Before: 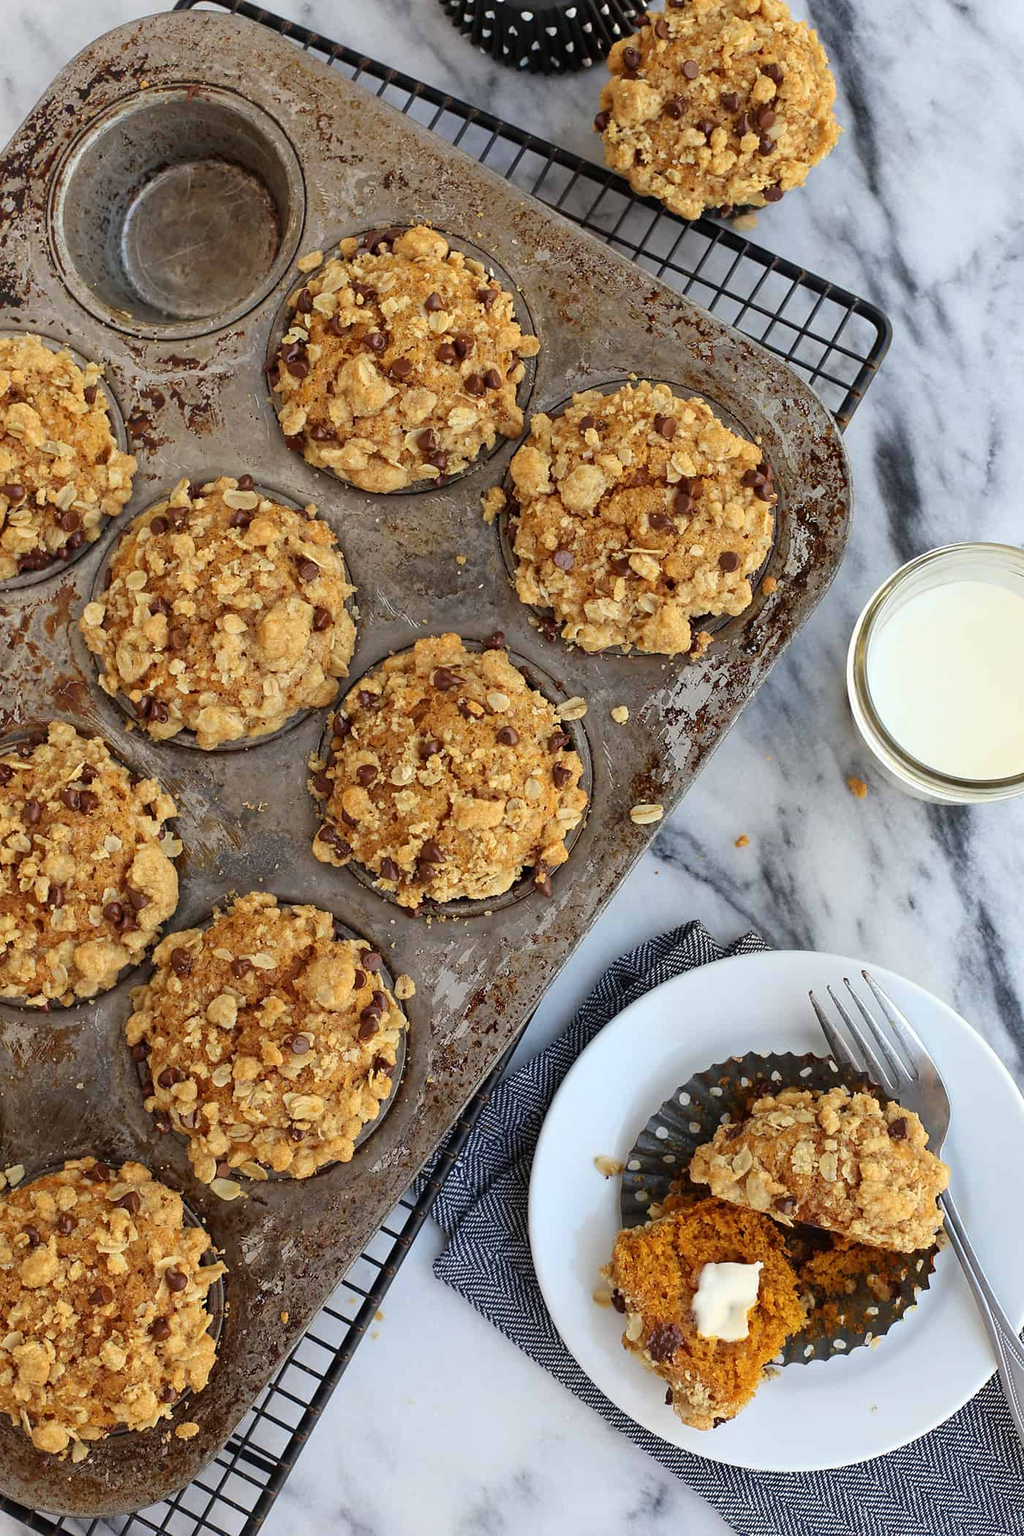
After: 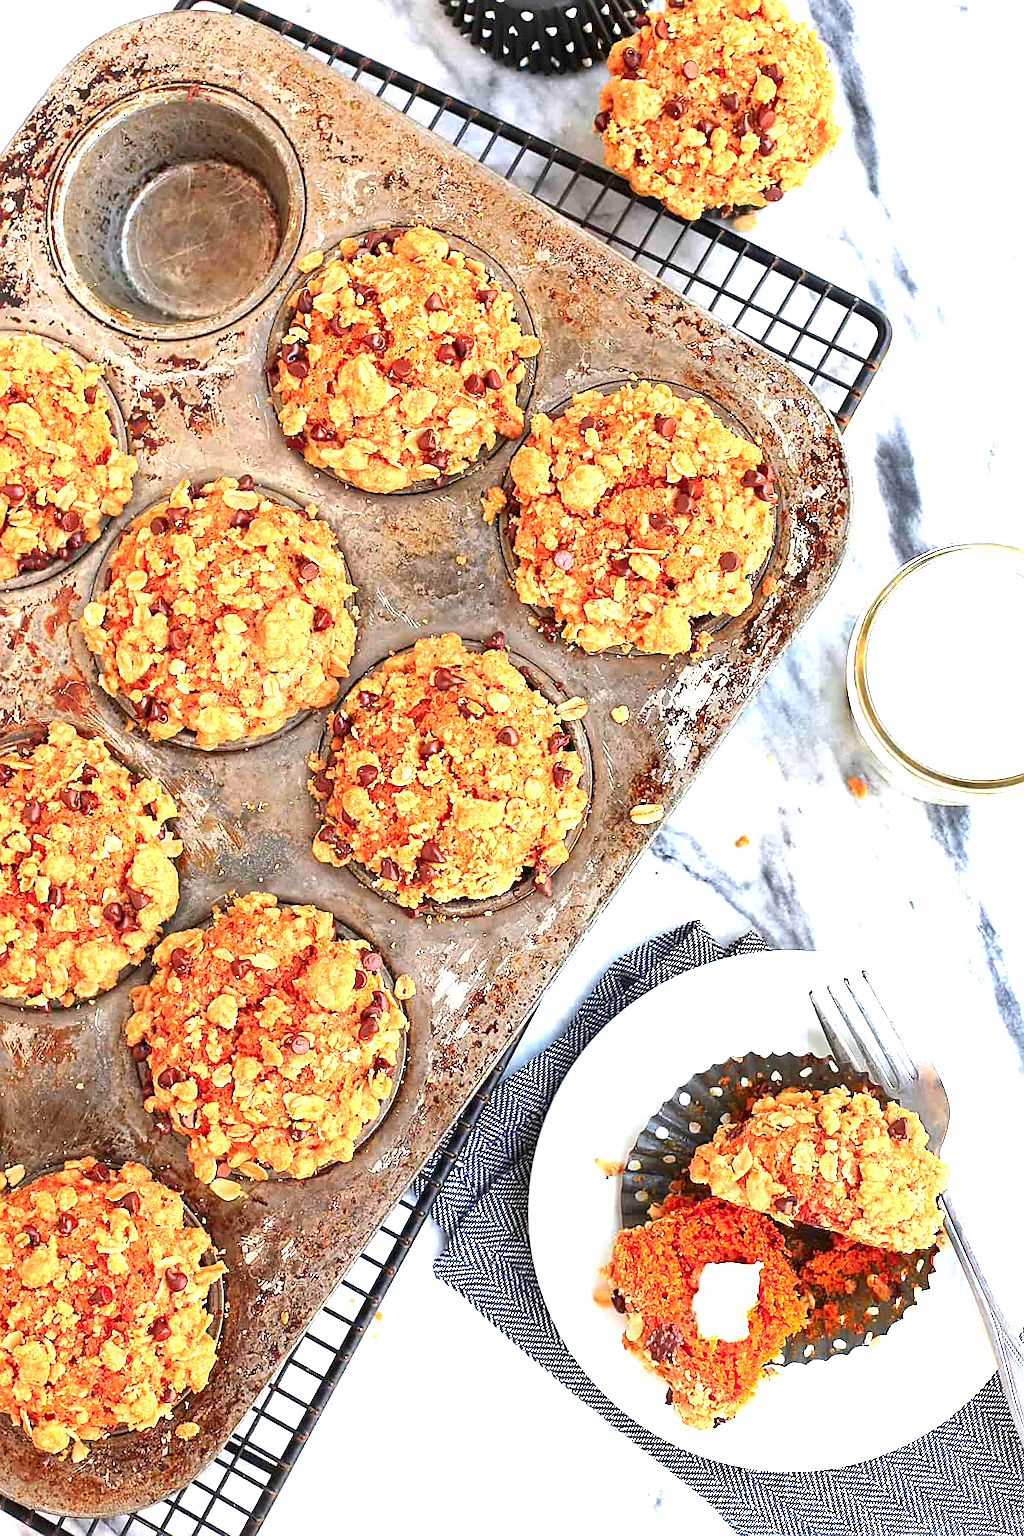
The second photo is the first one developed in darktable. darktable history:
contrast brightness saturation: saturation -0.051
sharpen: on, module defaults
exposure: black level correction 0, exposure 1.462 EV, compensate exposure bias true, compensate highlight preservation false
color zones: curves: ch0 [(0.473, 0.374) (0.742, 0.784)]; ch1 [(0.354, 0.737) (0.742, 0.705)]; ch2 [(0.318, 0.421) (0.758, 0.532)]
